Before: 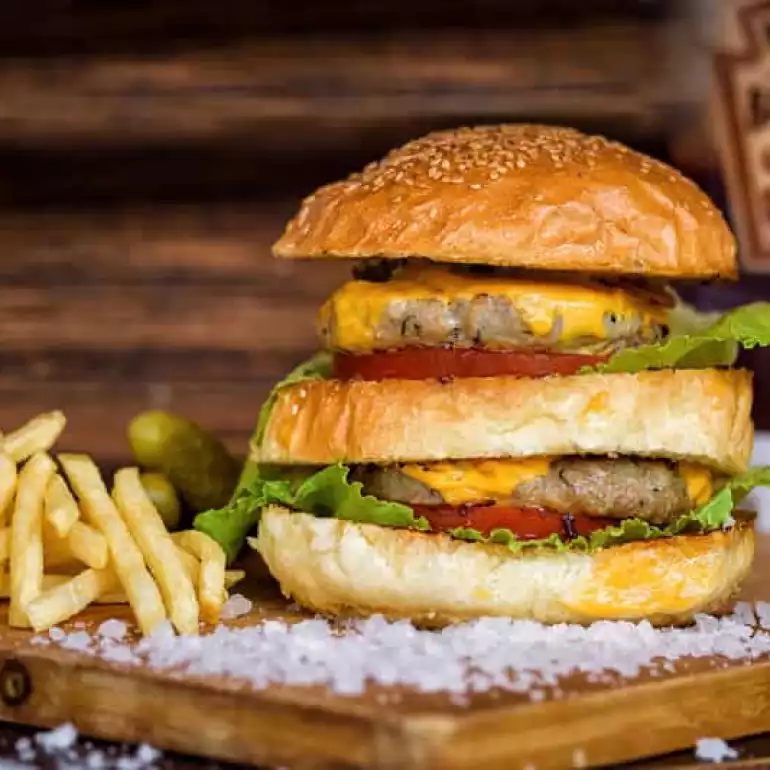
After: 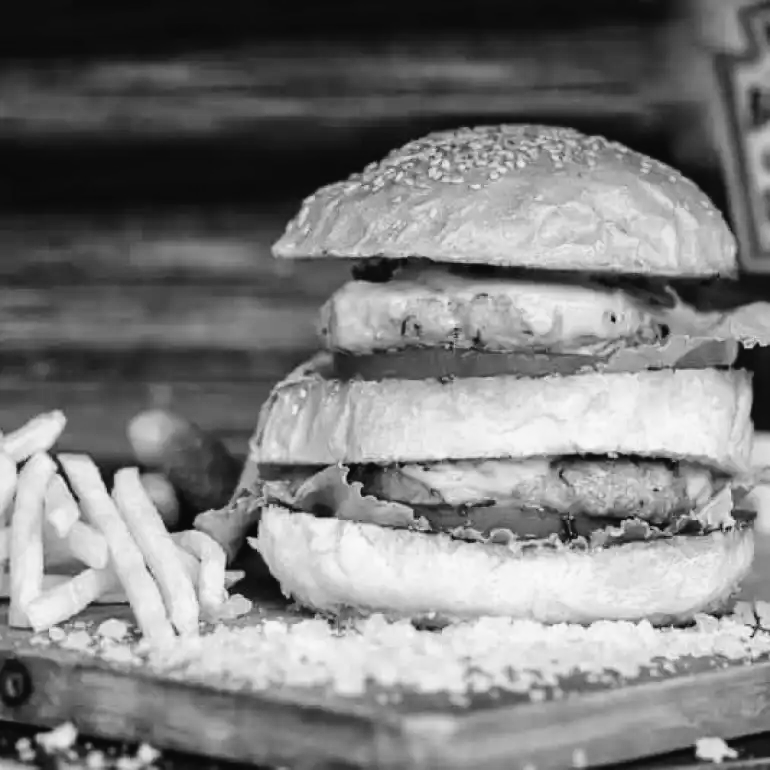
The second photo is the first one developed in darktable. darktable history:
monochrome: on, module defaults
tone curve: curves: ch0 [(0, 0.023) (0.087, 0.065) (0.184, 0.168) (0.45, 0.54) (0.57, 0.683) (0.722, 0.825) (0.877, 0.948) (1, 1)]; ch1 [(0, 0) (0.388, 0.369) (0.45, 0.43) (0.505, 0.509) (0.534, 0.528) (0.657, 0.655) (1, 1)]; ch2 [(0, 0) (0.314, 0.223) (0.427, 0.405) (0.5, 0.5) (0.55, 0.566) (0.625, 0.657) (1, 1)], color space Lab, independent channels, preserve colors none
